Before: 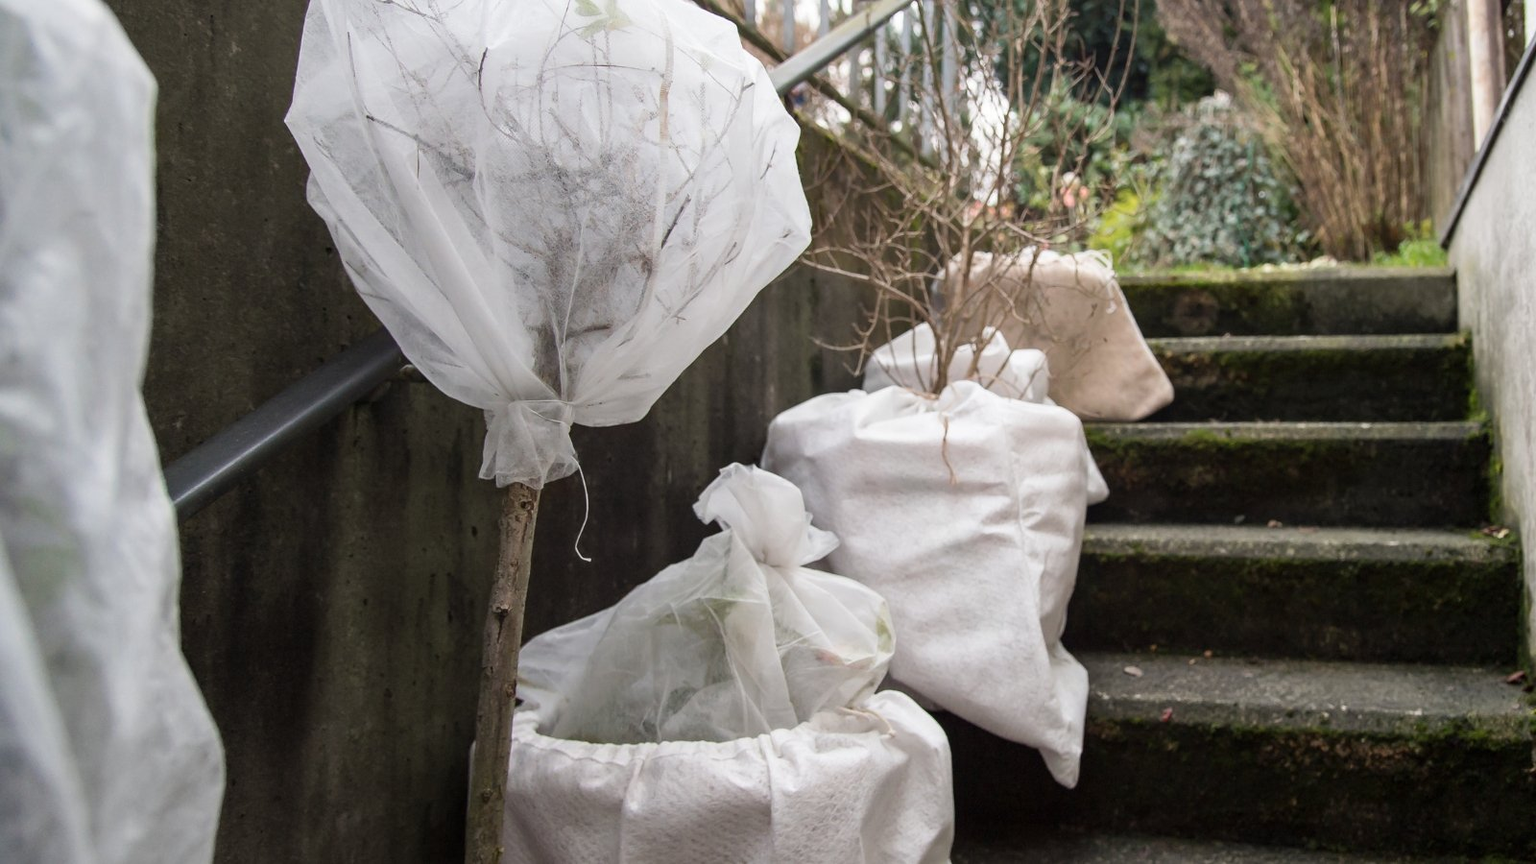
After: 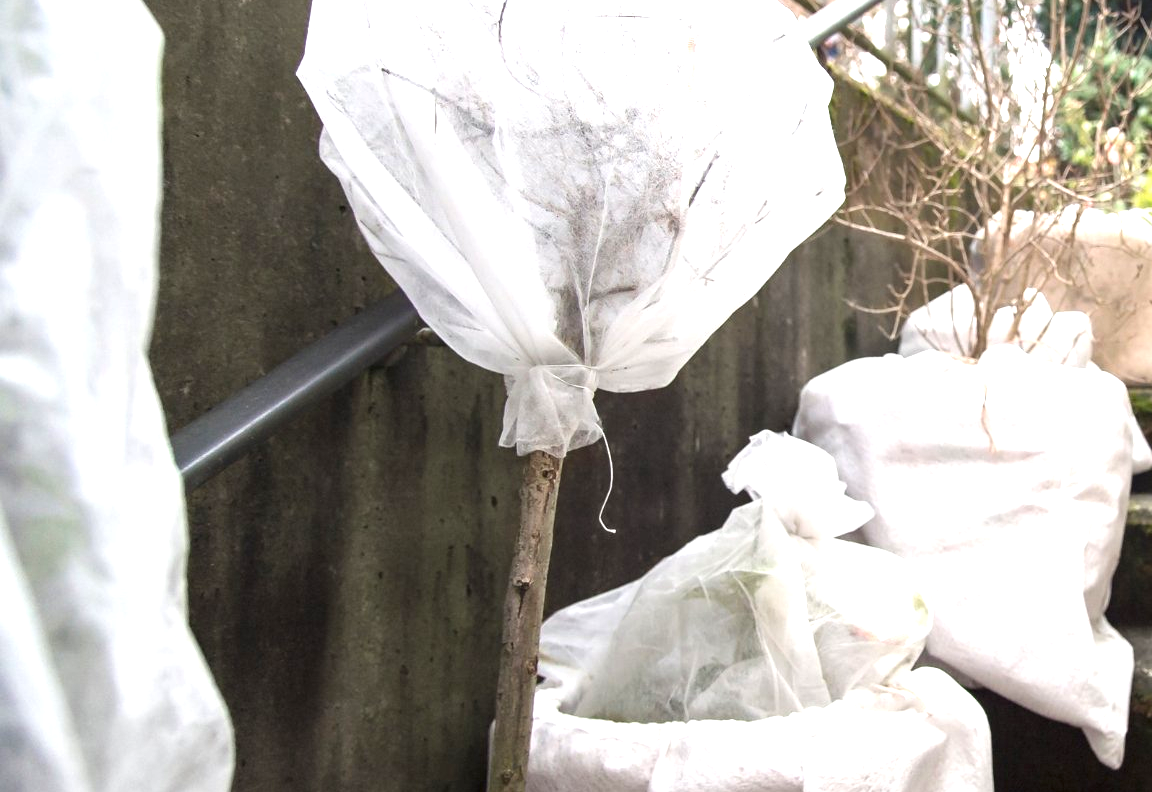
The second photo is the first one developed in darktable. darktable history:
crop: top 5.803%, right 27.864%, bottom 5.804%
exposure: black level correction 0, exposure 1.2 EV, compensate highlight preservation false
